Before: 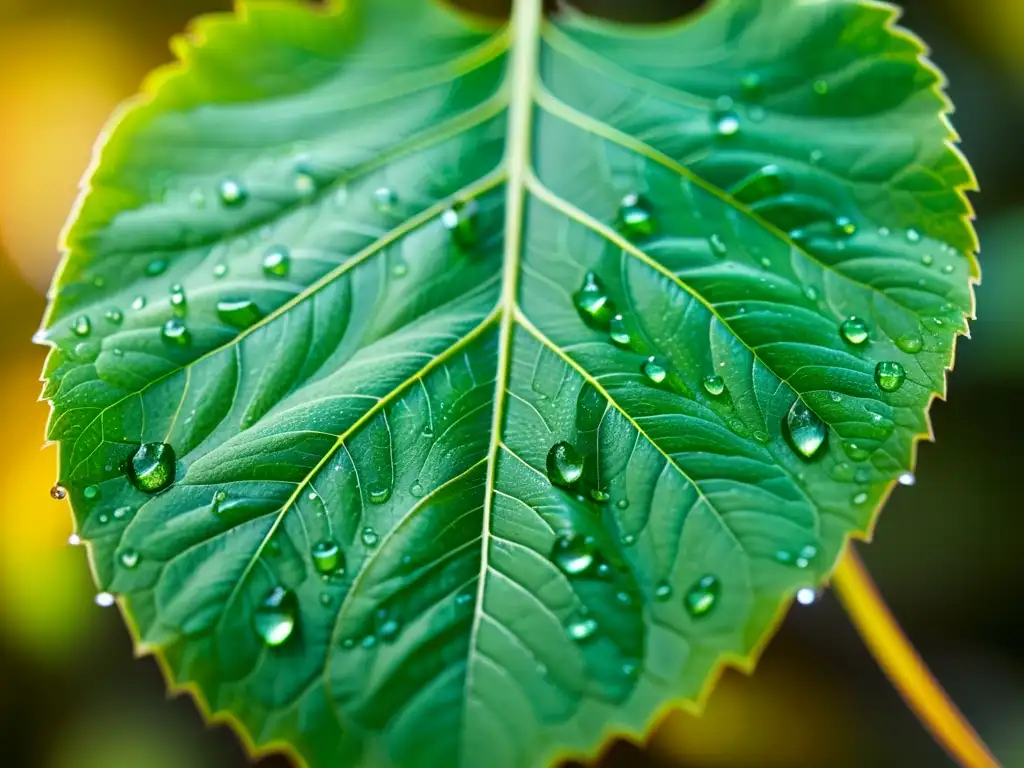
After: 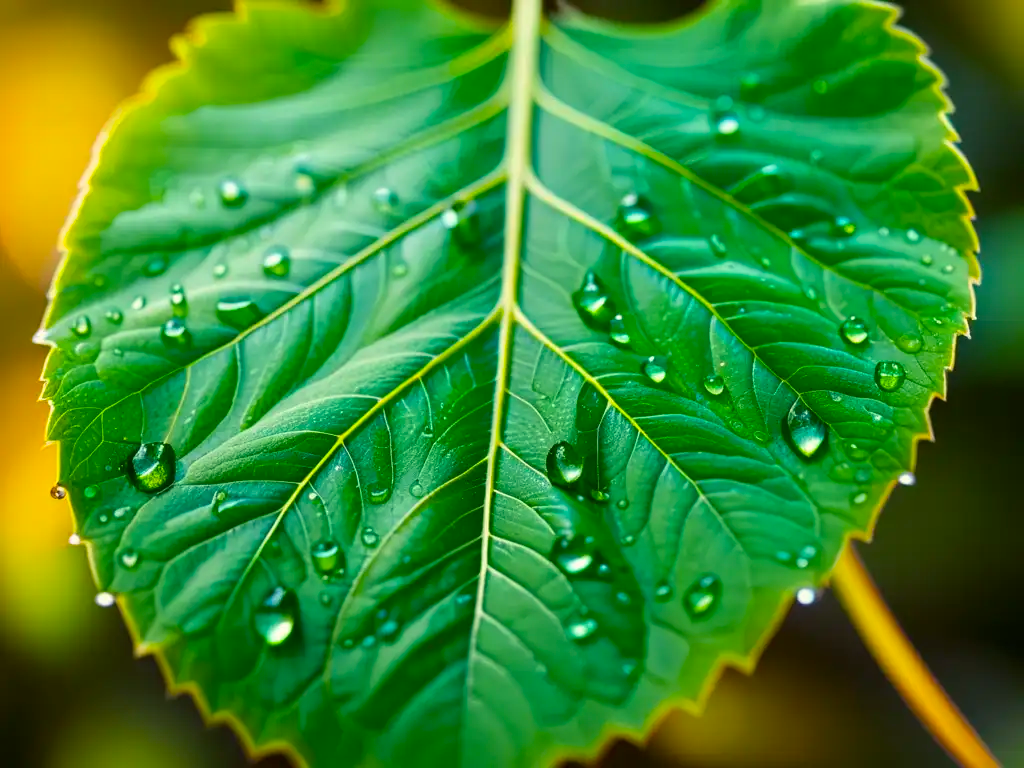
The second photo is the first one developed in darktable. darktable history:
color balance rgb: power › chroma 0.253%, power › hue 60.73°, highlights gain › chroma 3.067%, highlights gain › hue 77.44°, perceptual saturation grading › global saturation 30.278%
